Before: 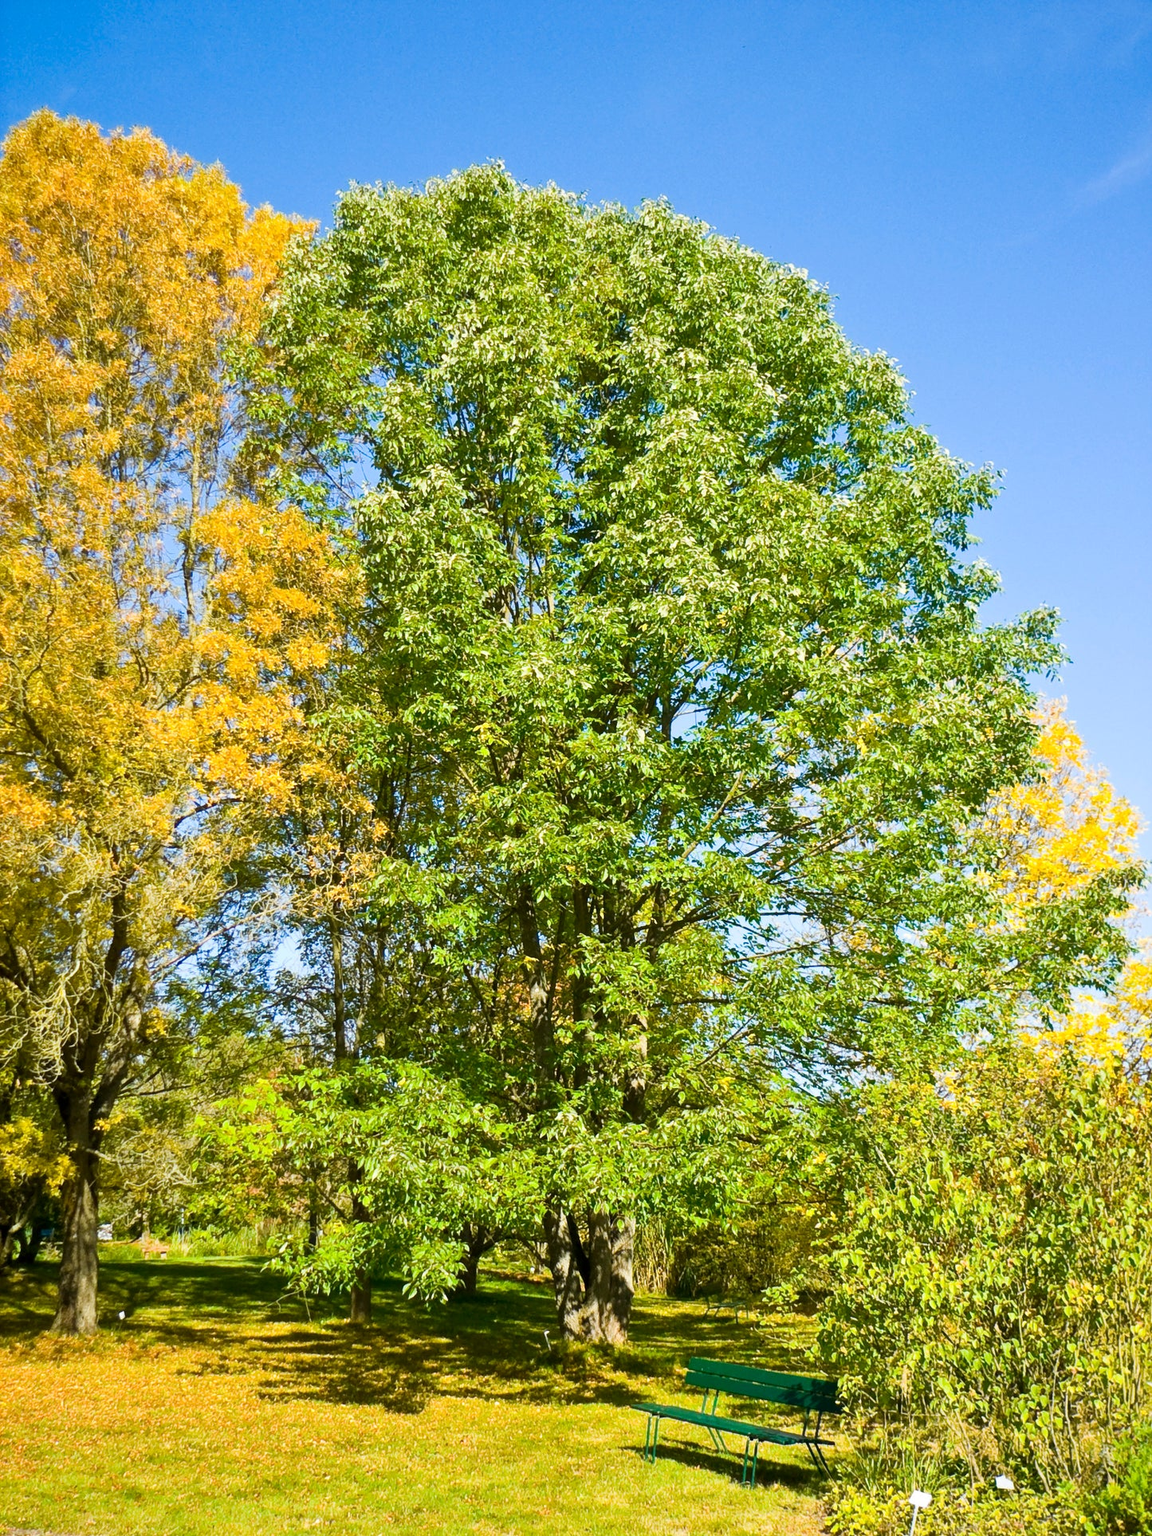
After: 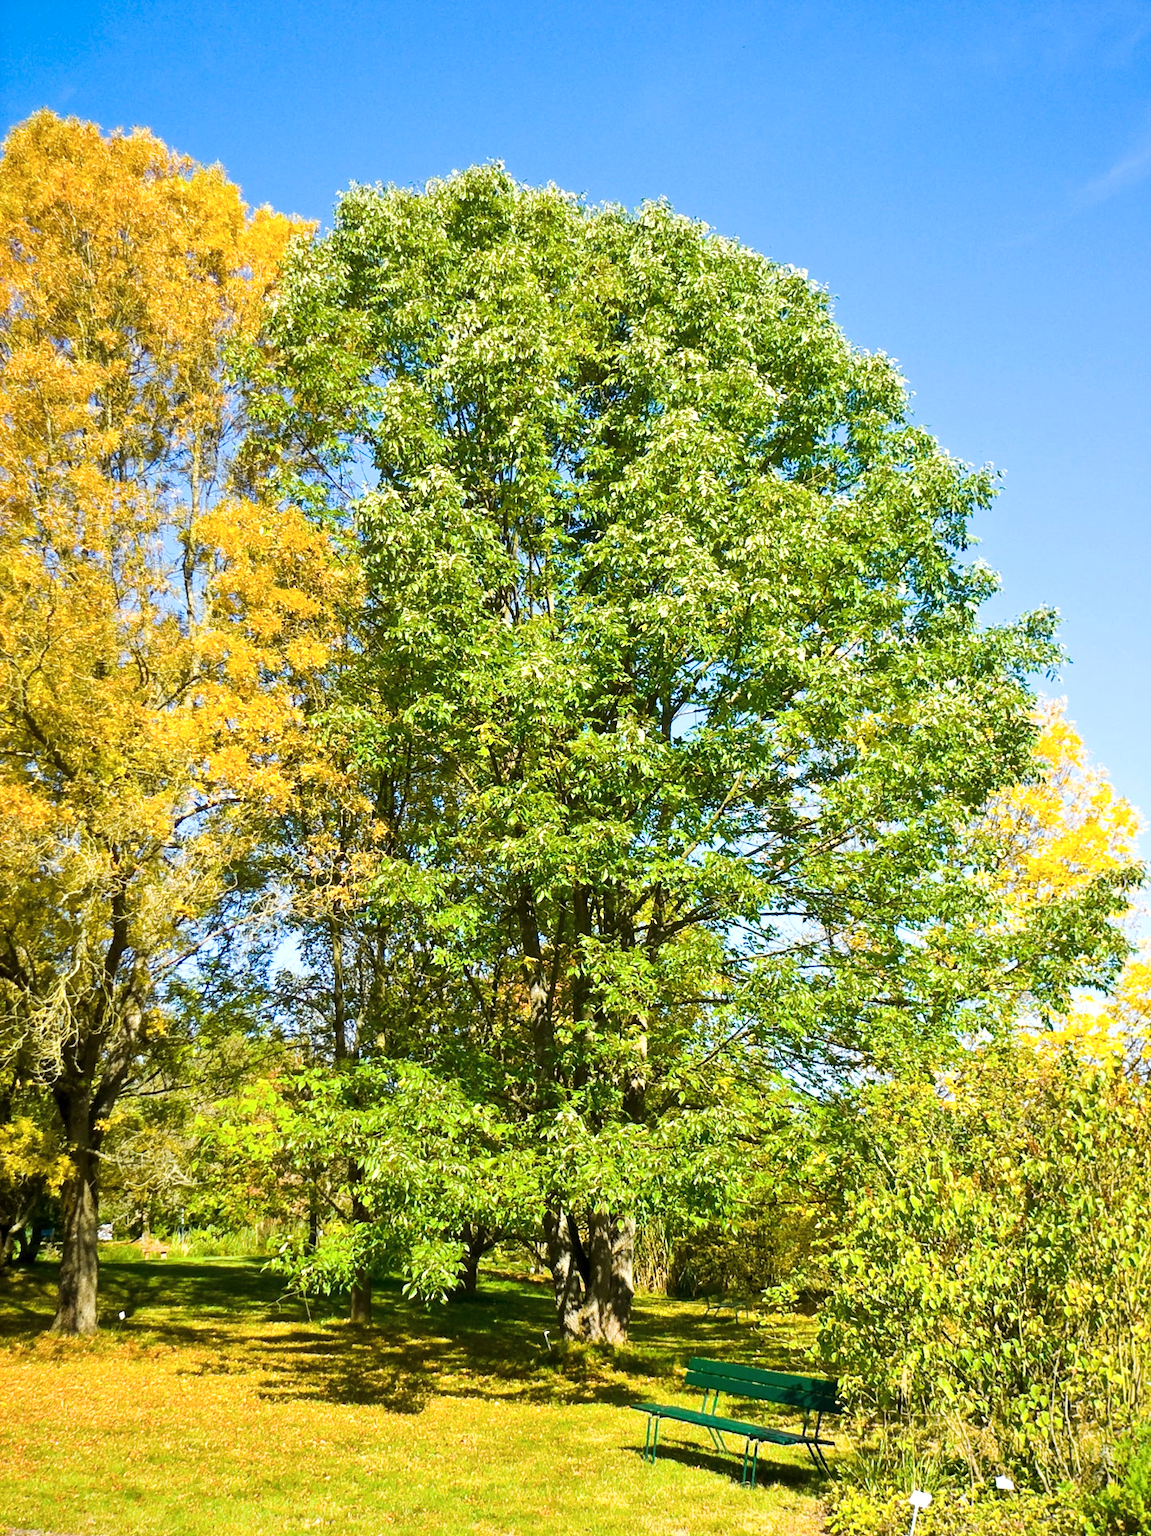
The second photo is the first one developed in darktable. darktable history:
color balance rgb: perceptual saturation grading › global saturation -3.251%, perceptual brilliance grading › highlights 7.082%, perceptual brilliance grading › mid-tones 16.842%, perceptual brilliance grading › shadows -5.238%
levels: mode automatic, levels [0.044, 0.475, 0.791]
